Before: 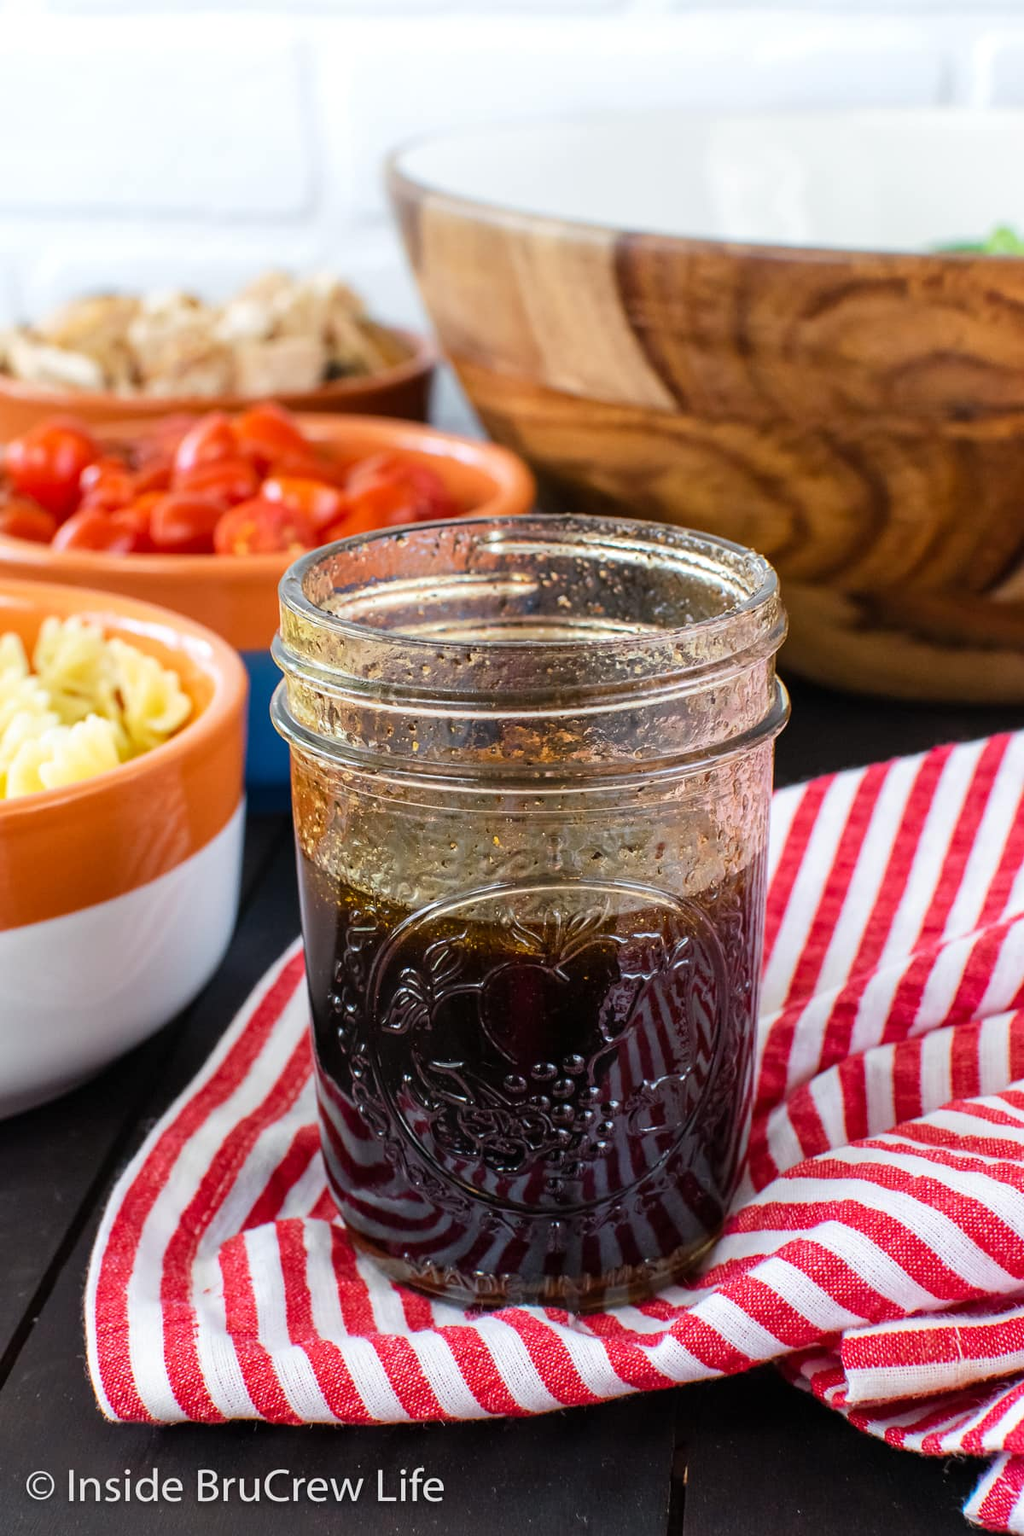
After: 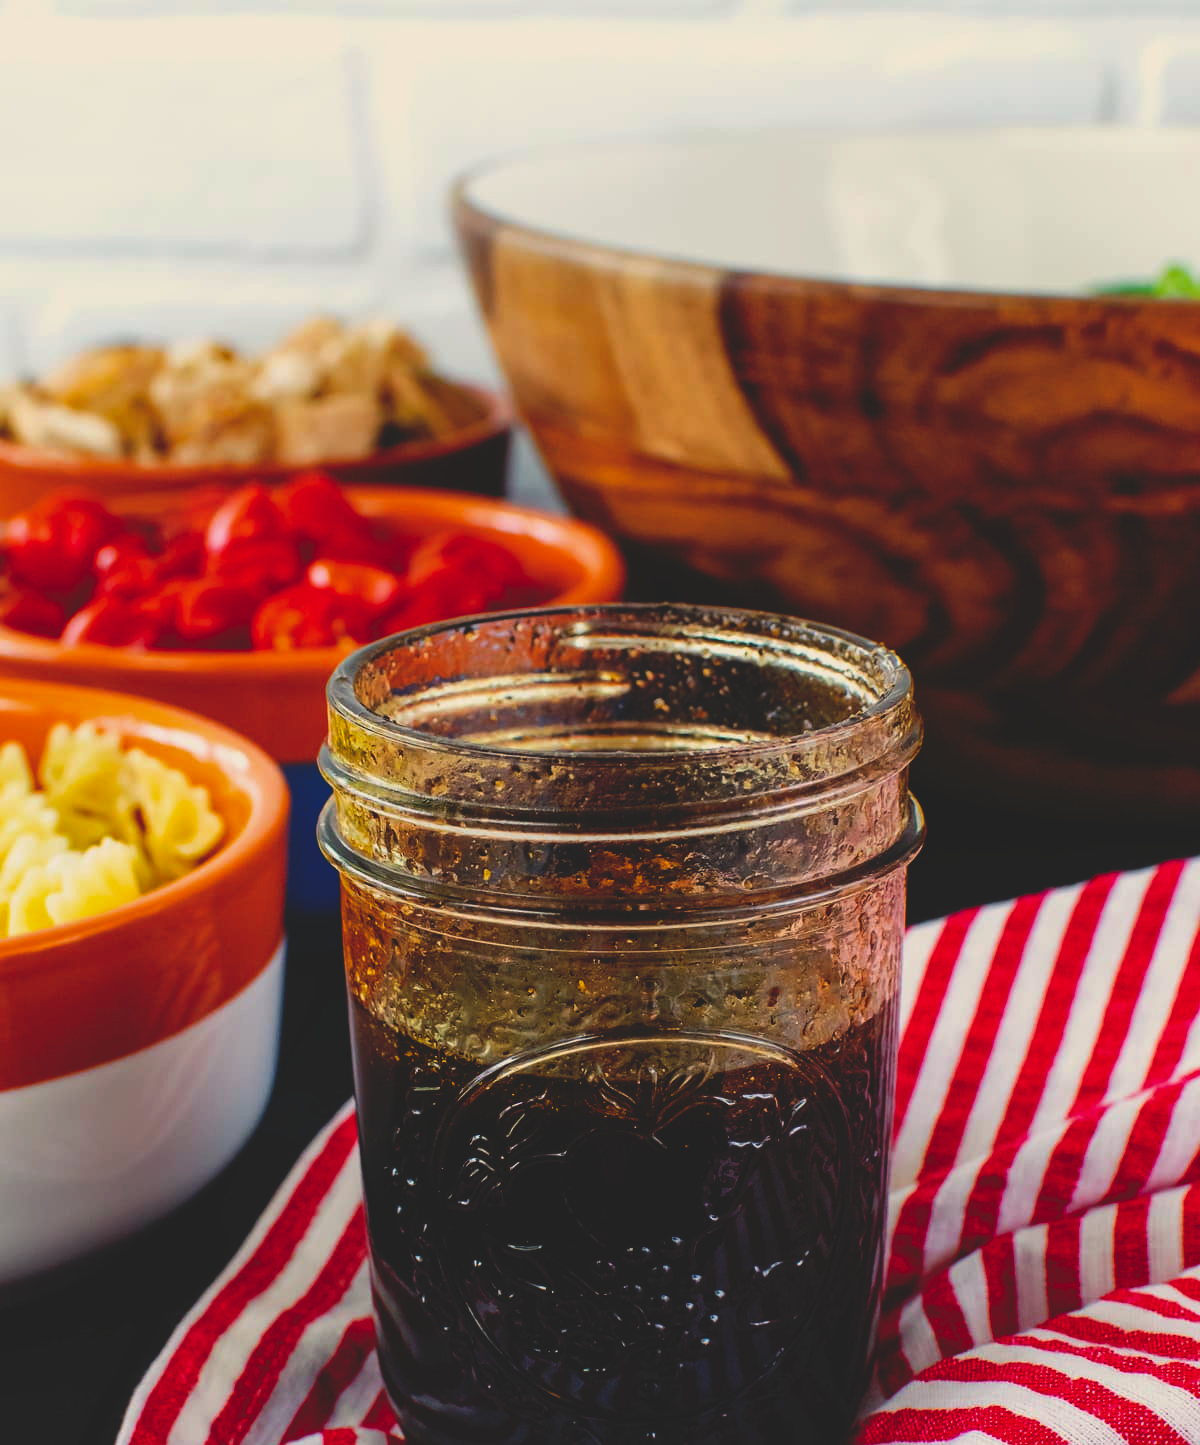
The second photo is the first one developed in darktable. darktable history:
crop: bottom 19.708%
base curve: curves: ch0 [(0, 0.02) (0.083, 0.036) (1, 1)], preserve colors none
contrast brightness saturation: contrast 0.034, brightness -0.042
exposure: exposure -0.249 EV, compensate exposure bias true, compensate highlight preservation false
color balance rgb: highlights gain › chroma 3.087%, highlights gain › hue 75.94°, linear chroma grading › global chroma 9.868%, perceptual saturation grading › global saturation 15.859%, global vibrance 14.785%
